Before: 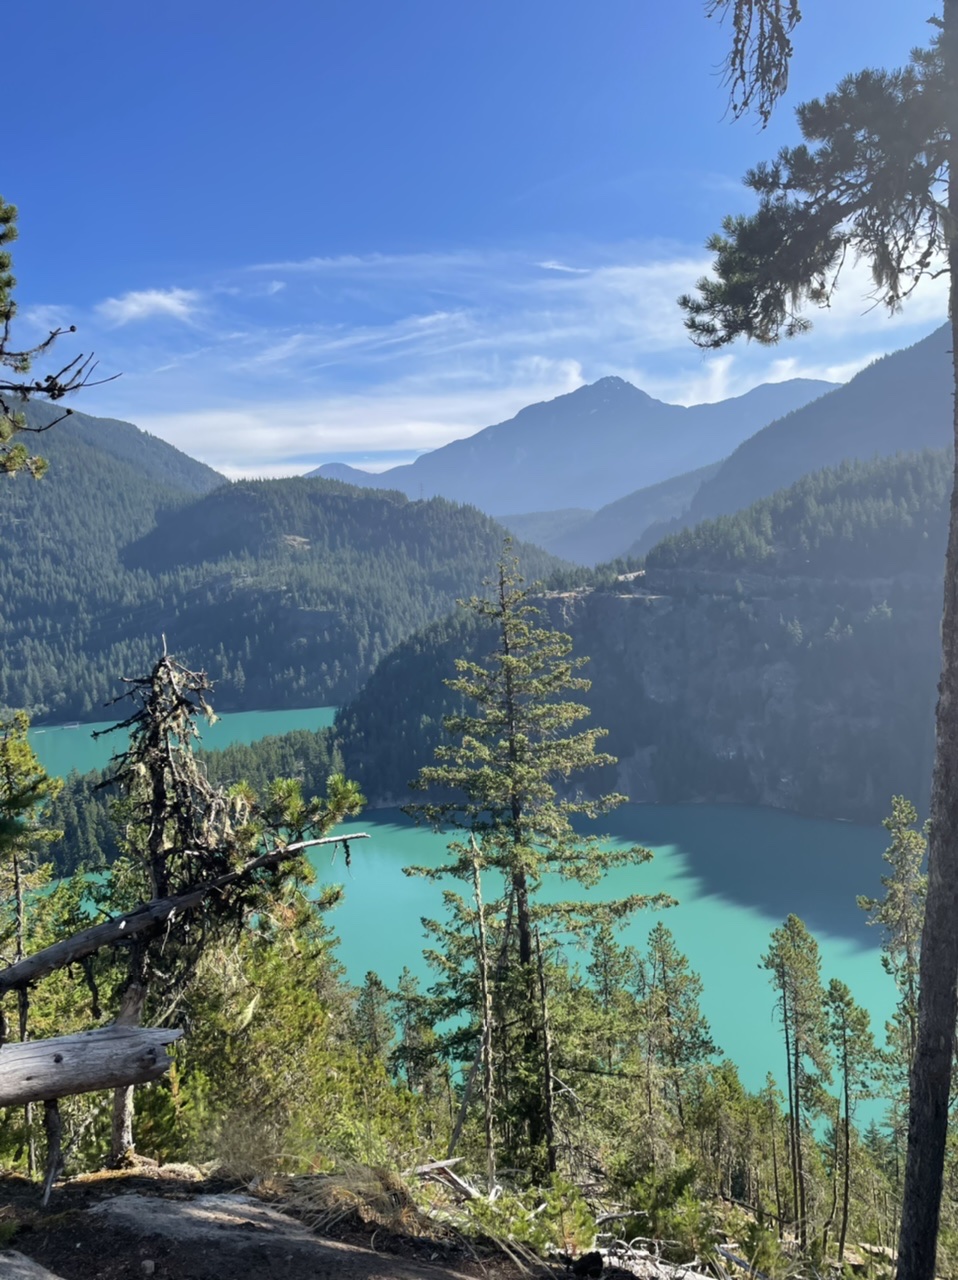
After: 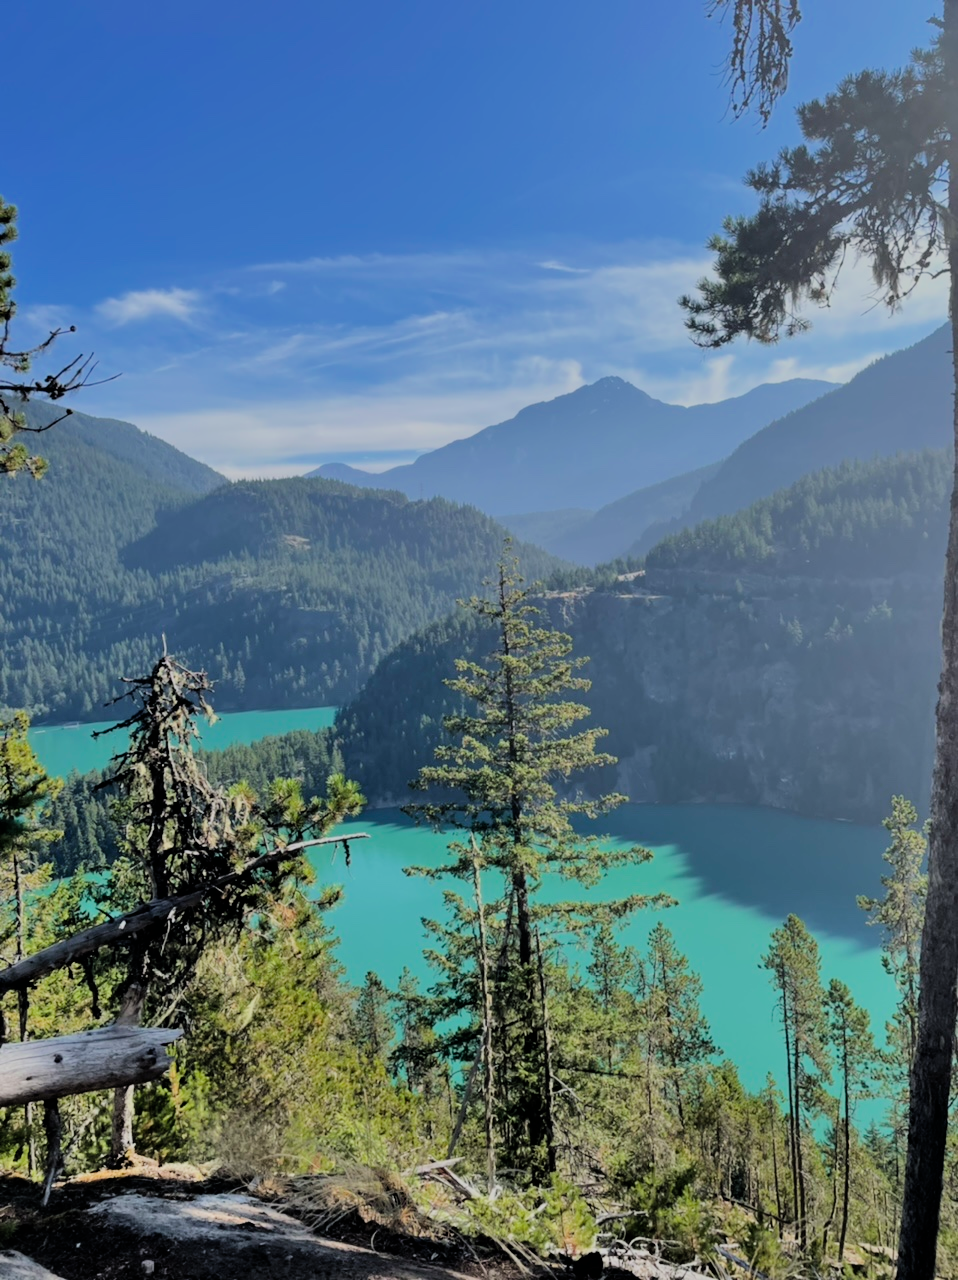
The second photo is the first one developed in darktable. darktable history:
filmic rgb: black relative exposure -6.15 EV, white relative exposure 6.96 EV, hardness 2.23, color science v6 (2022)
shadows and highlights: shadows 60, soften with gaussian
